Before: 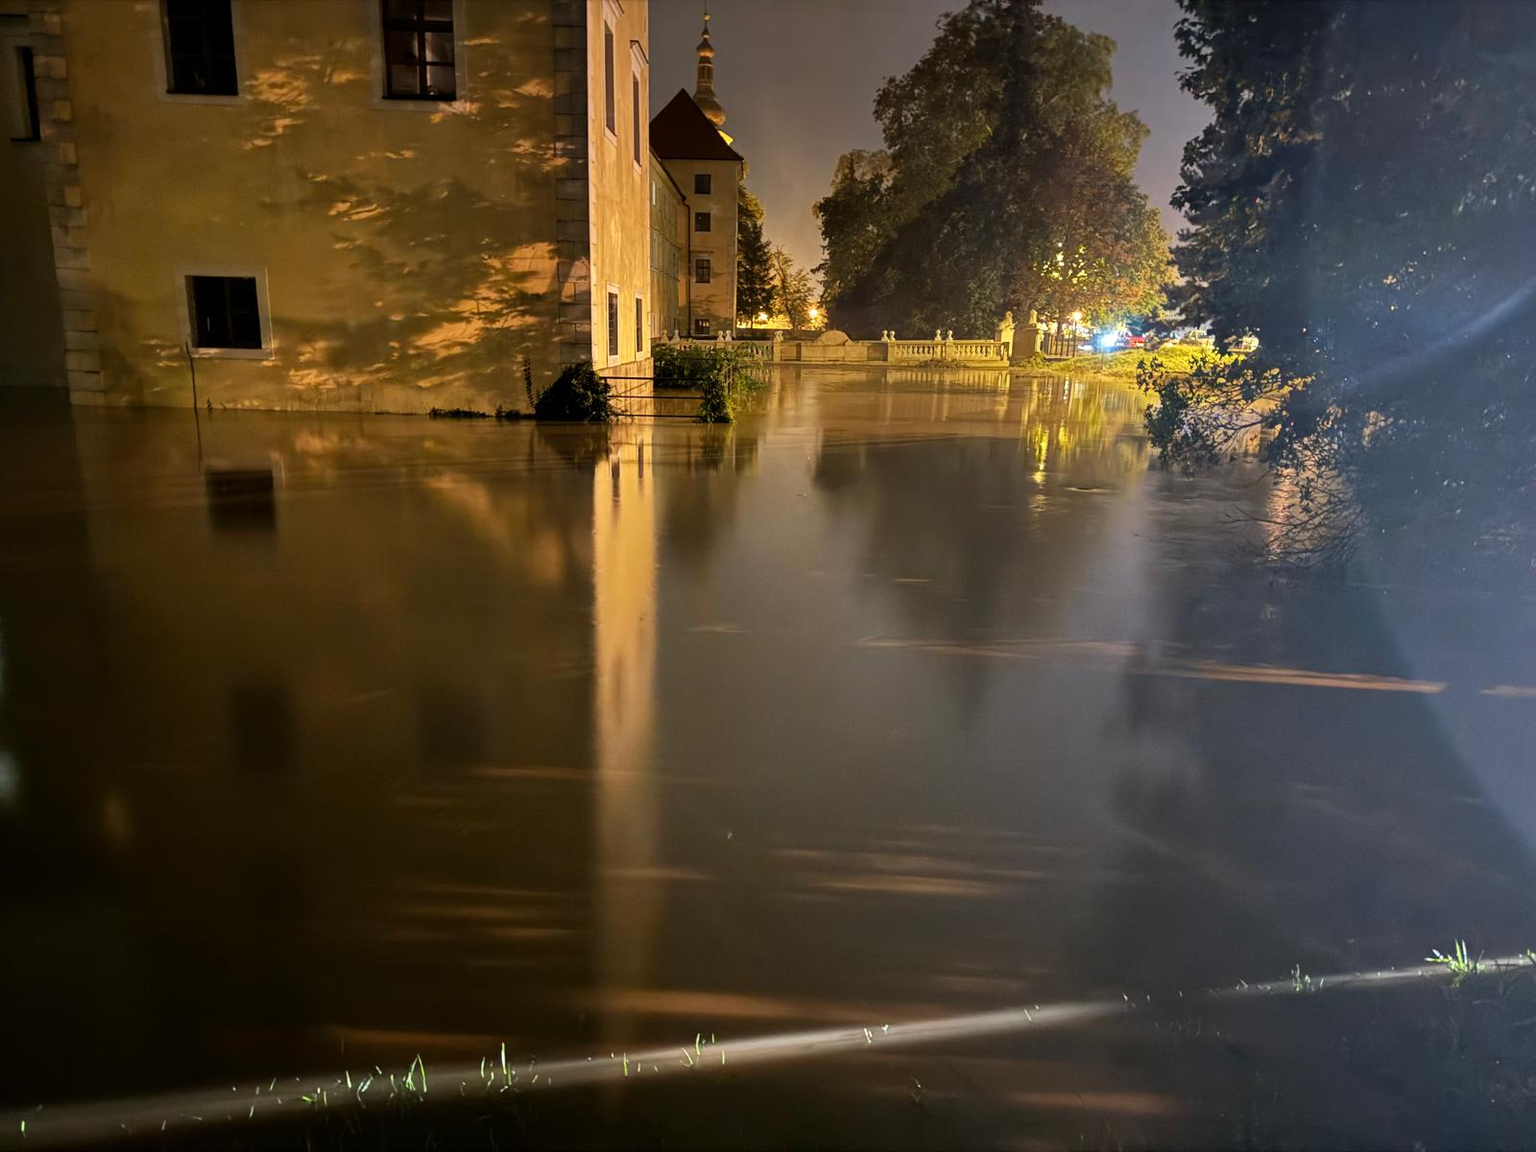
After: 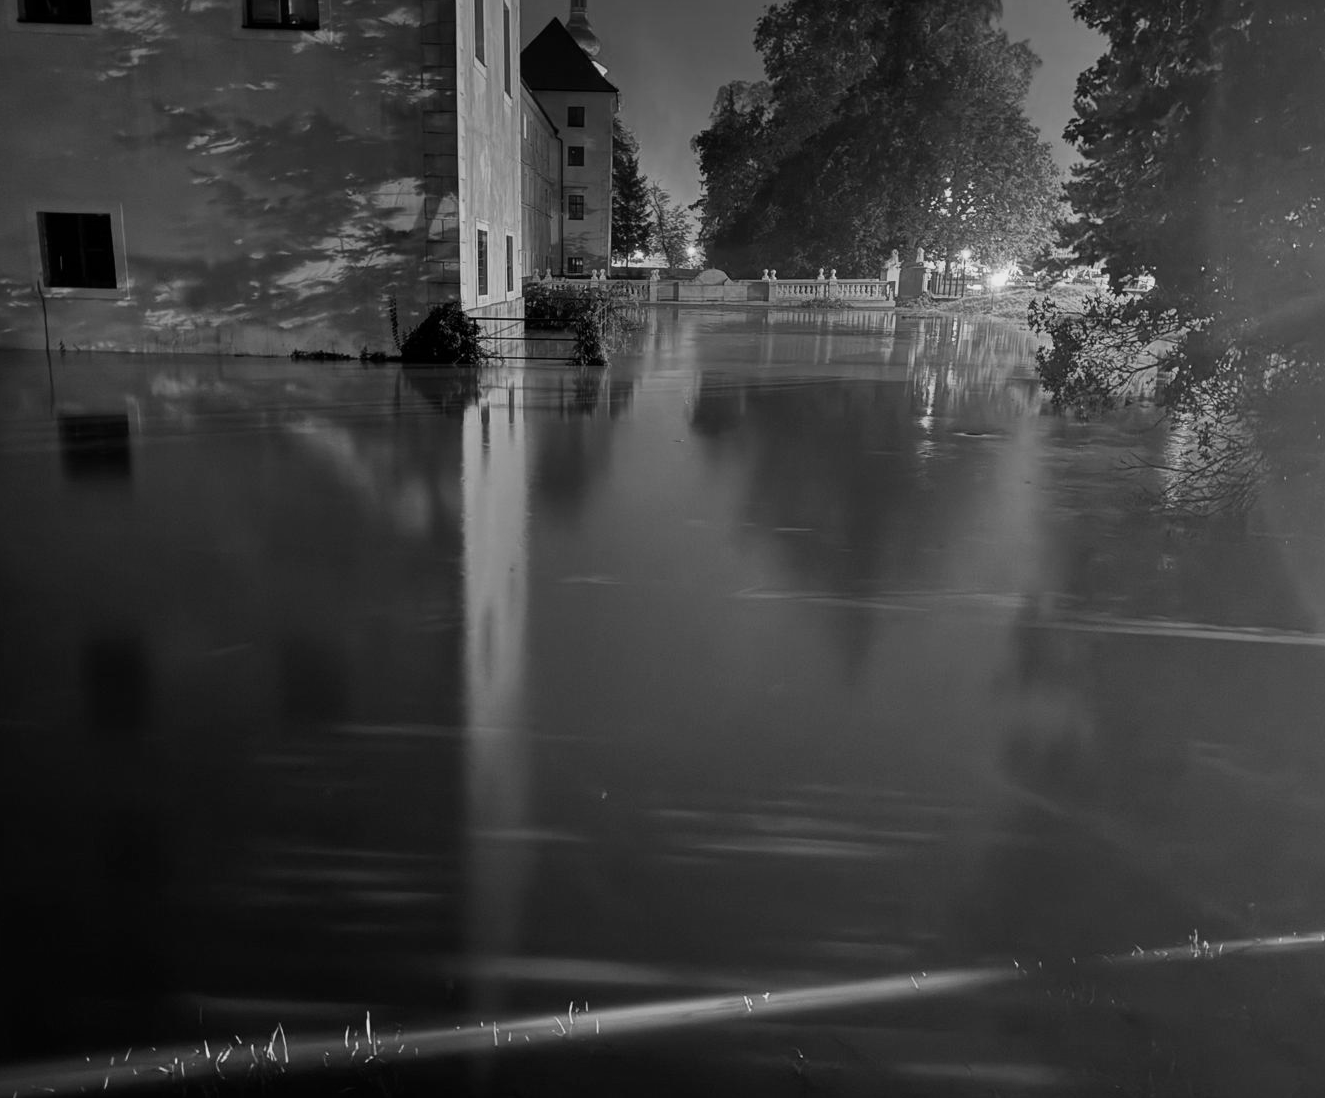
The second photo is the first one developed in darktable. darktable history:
crop: left 9.807%, top 6.259%, right 7.334%, bottom 2.177%
white balance: red 0.976, blue 1.04
color calibration: output gray [0.22, 0.42, 0.37, 0], gray › normalize channels true, illuminant same as pipeline (D50), adaptation XYZ, x 0.346, y 0.359, gamut compression 0
tone equalizer: on, module defaults
monochrome: a -74.22, b 78.2
